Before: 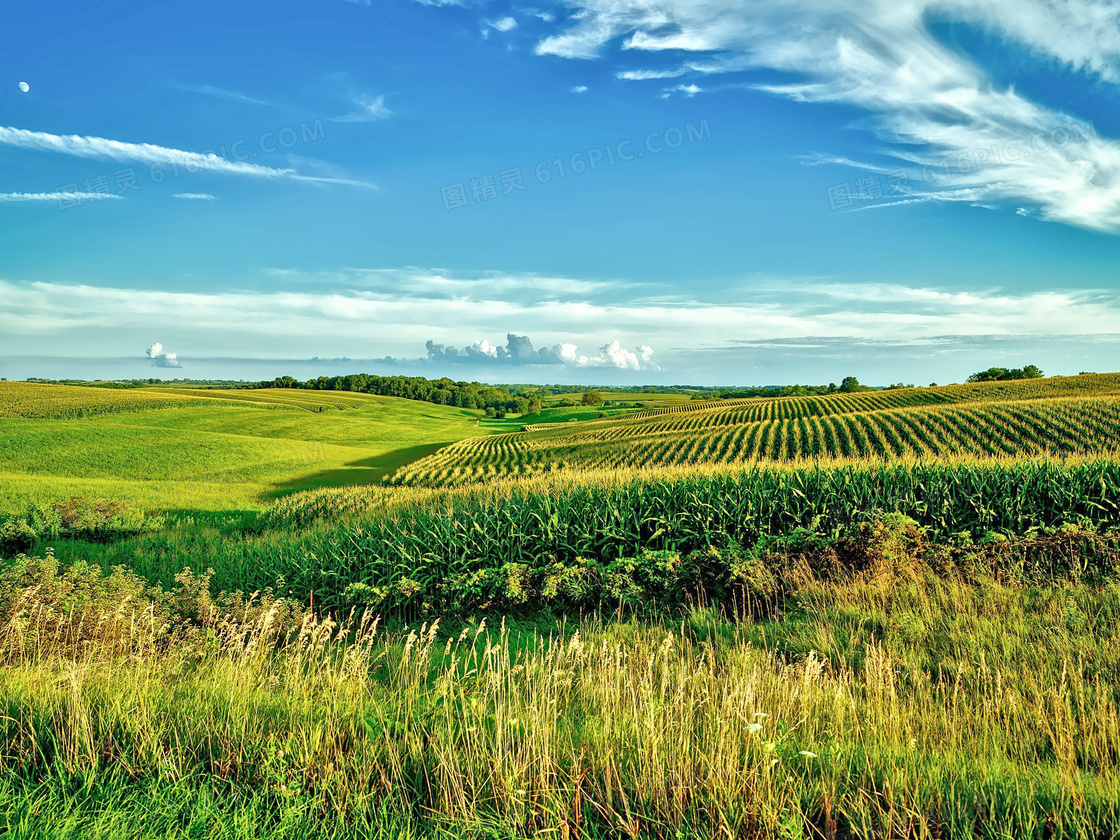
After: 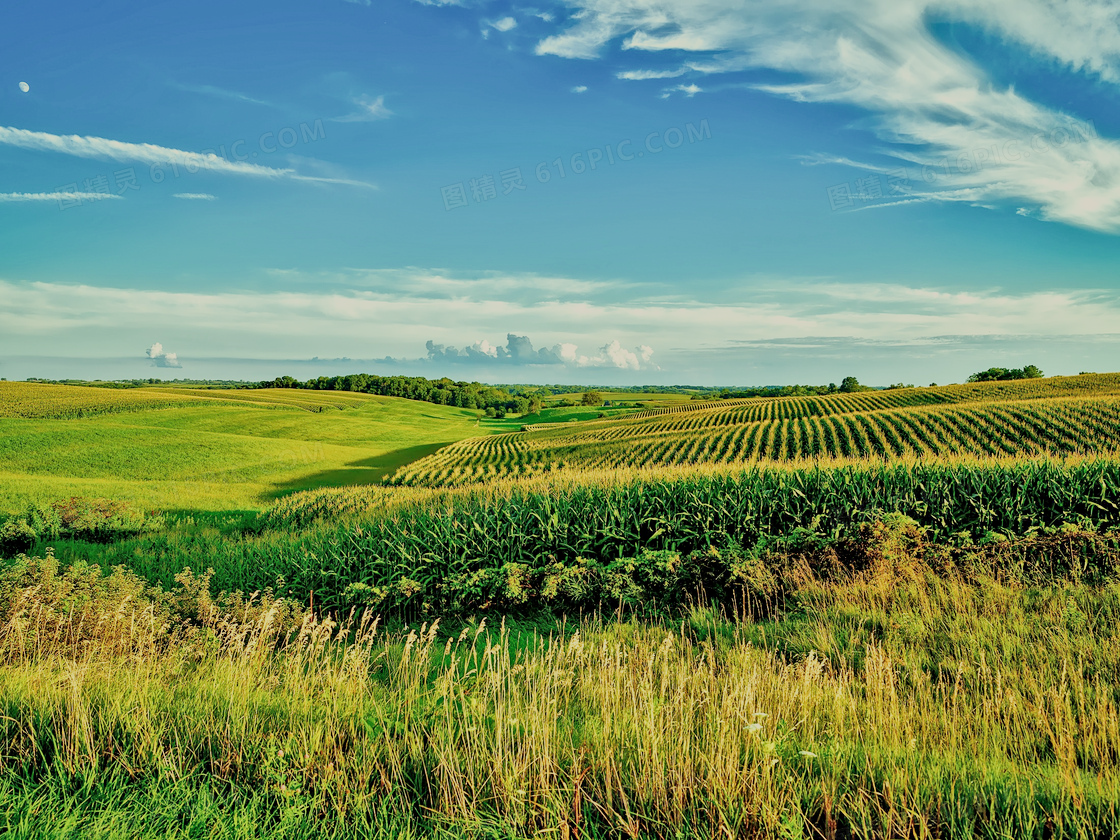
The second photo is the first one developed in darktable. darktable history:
filmic rgb: black relative exposure -7.65 EV, white relative exposure 4.56 EV, hardness 3.61
white balance: red 1.029, blue 0.92
